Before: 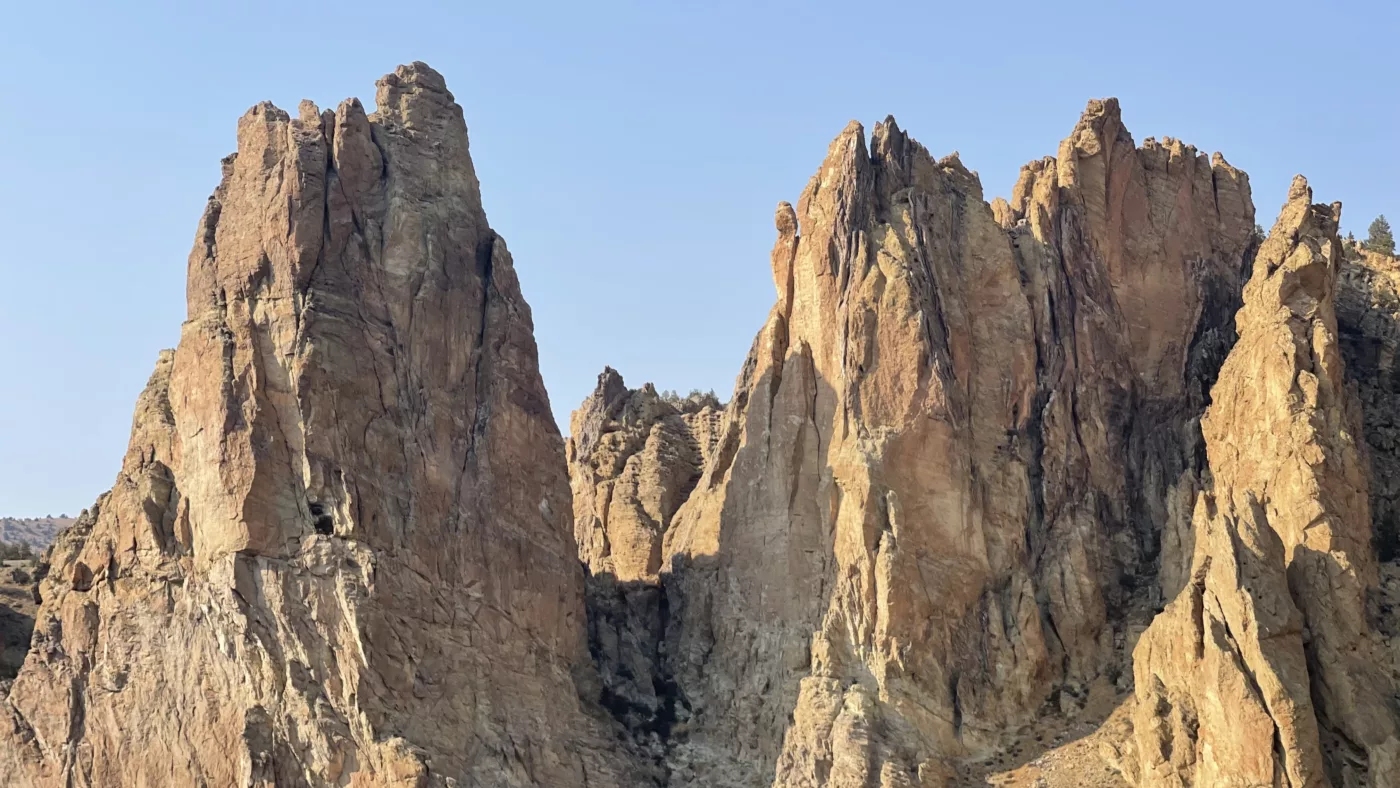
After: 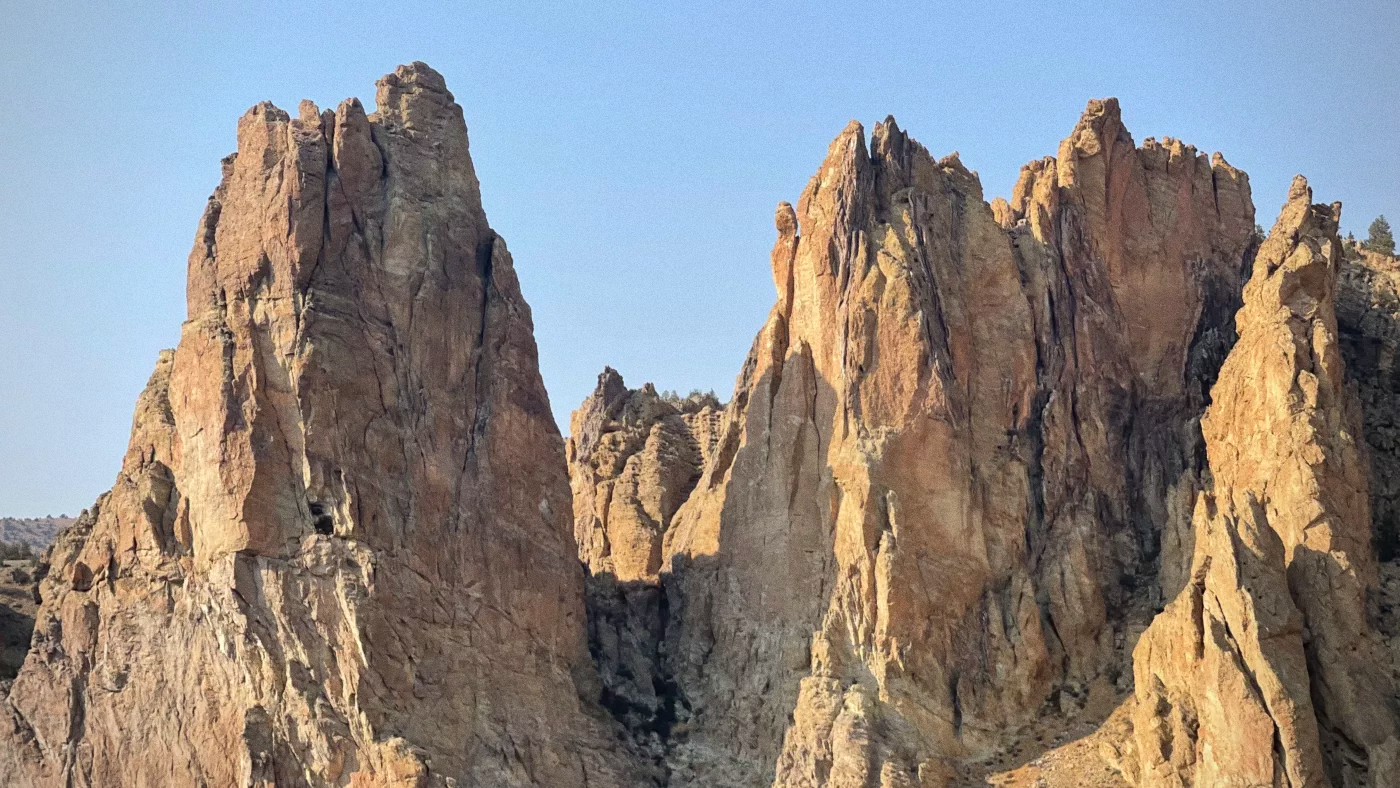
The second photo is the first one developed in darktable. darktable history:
grain: coarseness 0.09 ISO
vignetting: fall-off radius 60.92%
